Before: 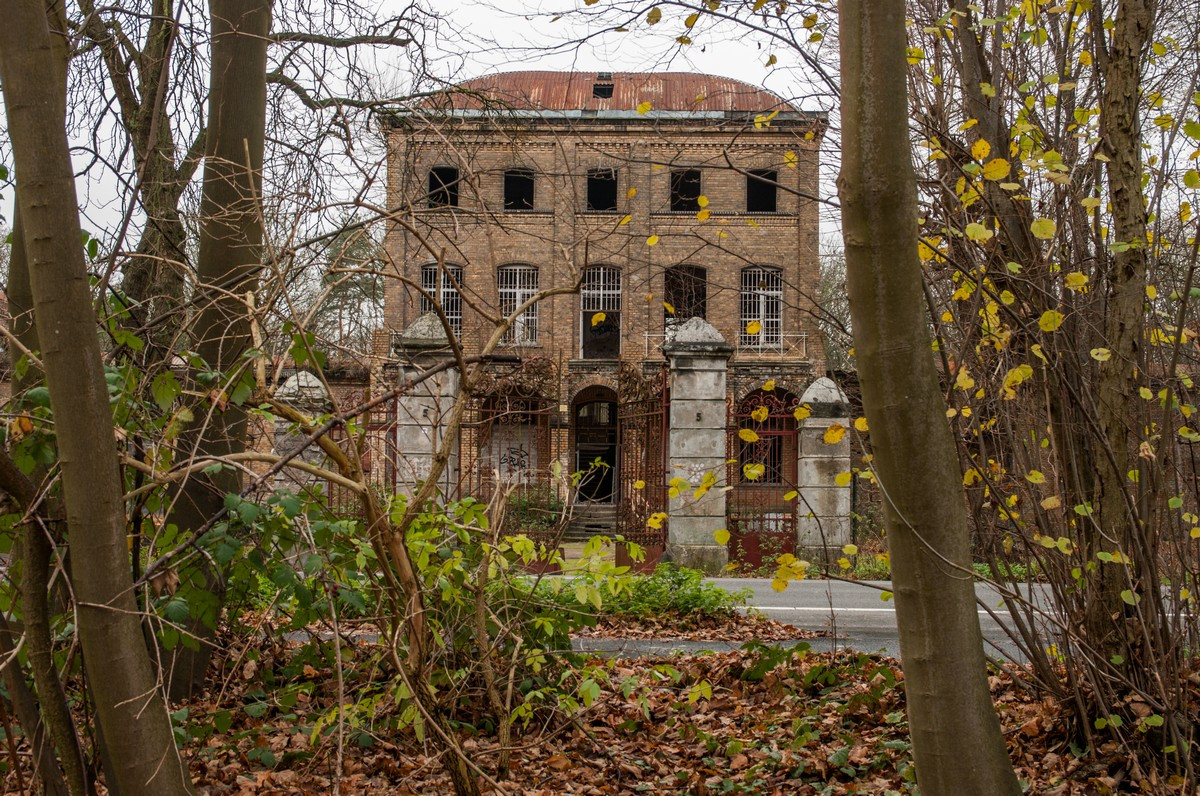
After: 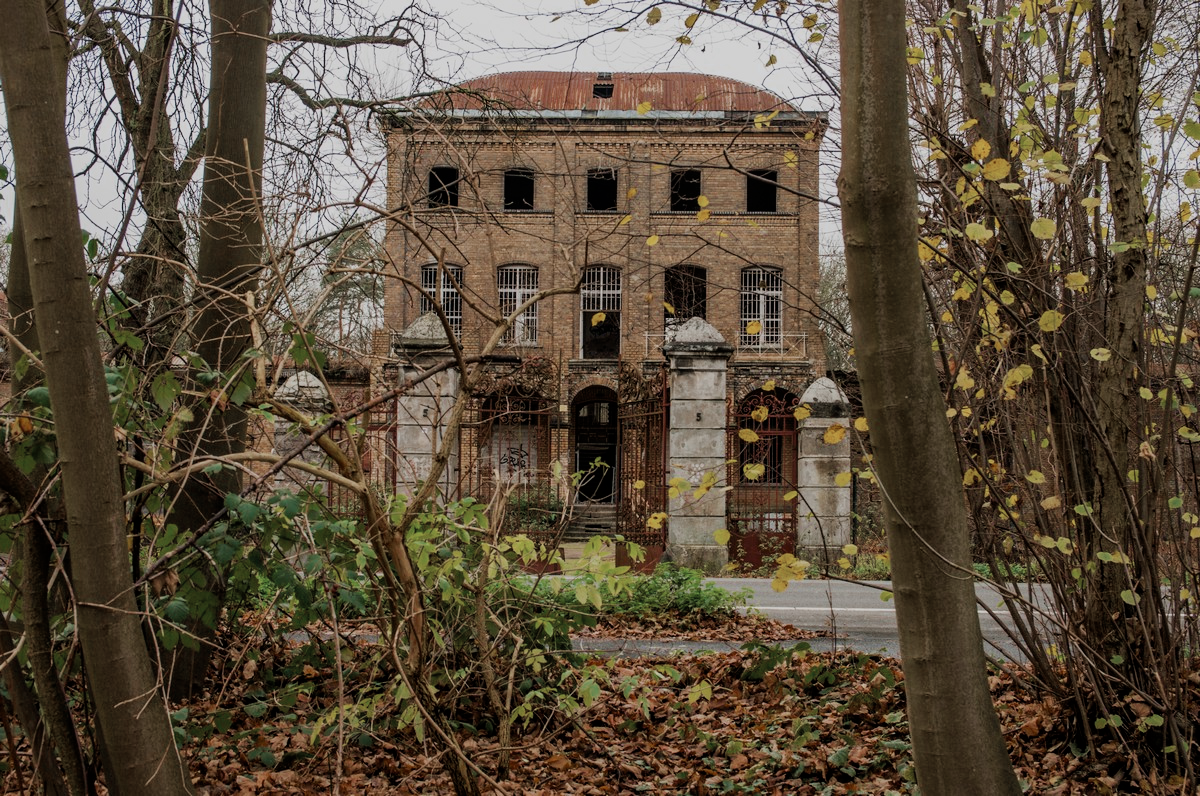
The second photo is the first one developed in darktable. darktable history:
filmic rgb: black relative exposure -7.65 EV, white relative exposure 4.56 EV, hardness 3.61
color zones: curves: ch0 [(0, 0.5) (0.125, 0.4) (0.25, 0.5) (0.375, 0.4) (0.5, 0.4) (0.625, 0.6) (0.75, 0.6) (0.875, 0.5)]; ch1 [(0, 0.35) (0.125, 0.45) (0.25, 0.35) (0.375, 0.35) (0.5, 0.35) (0.625, 0.35) (0.75, 0.45) (0.875, 0.35)]; ch2 [(0, 0.6) (0.125, 0.5) (0.25, 0.5) (0.375, 0.6) (0.5, 0.6) (0.625, 0.5) (0.75, 0.5) (0.875, 0.5)]
velvia: on, module defaults
